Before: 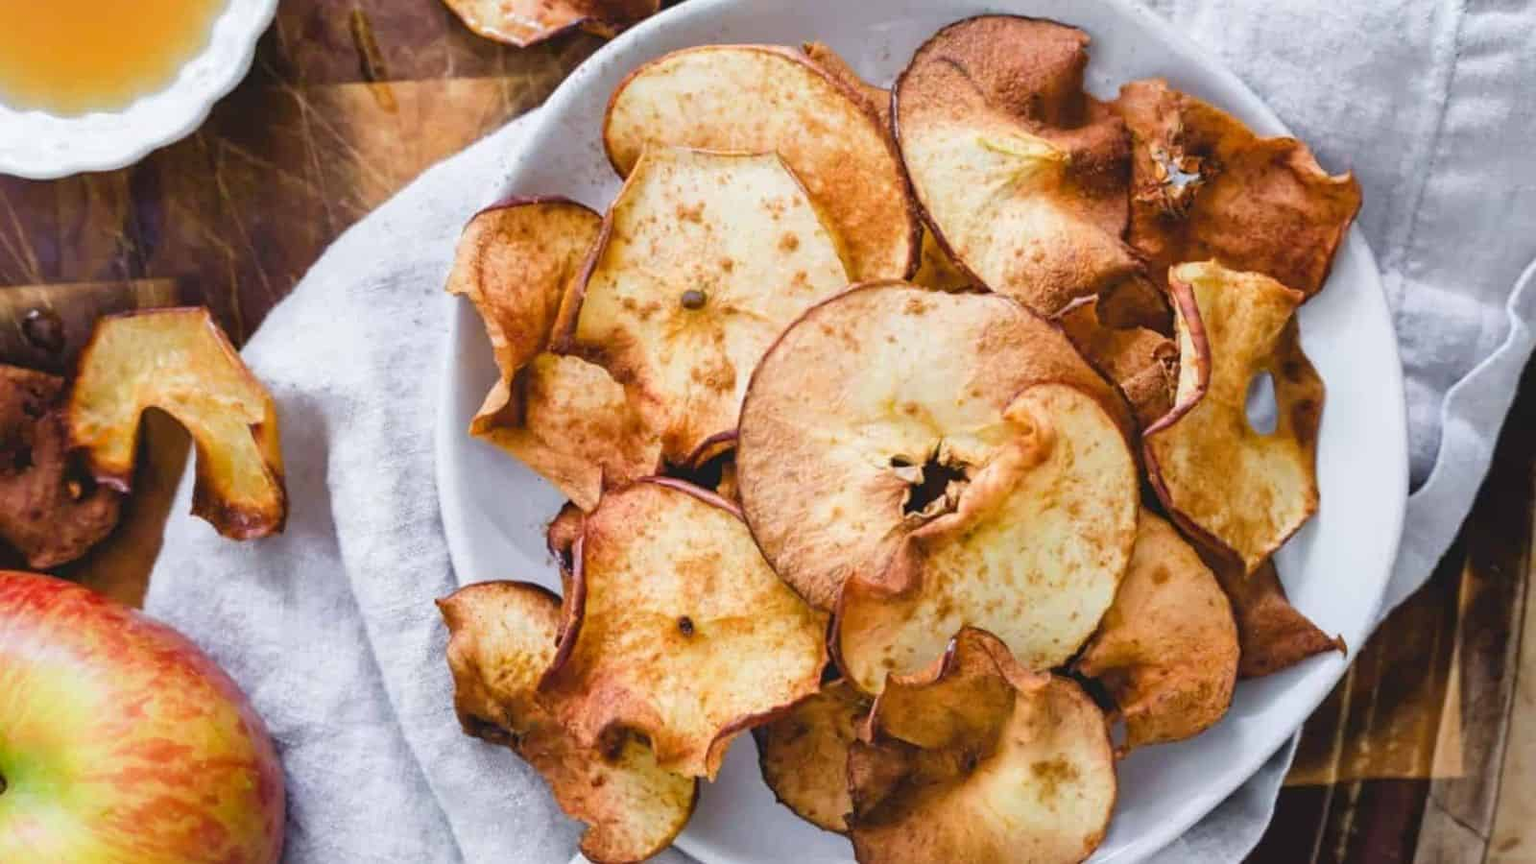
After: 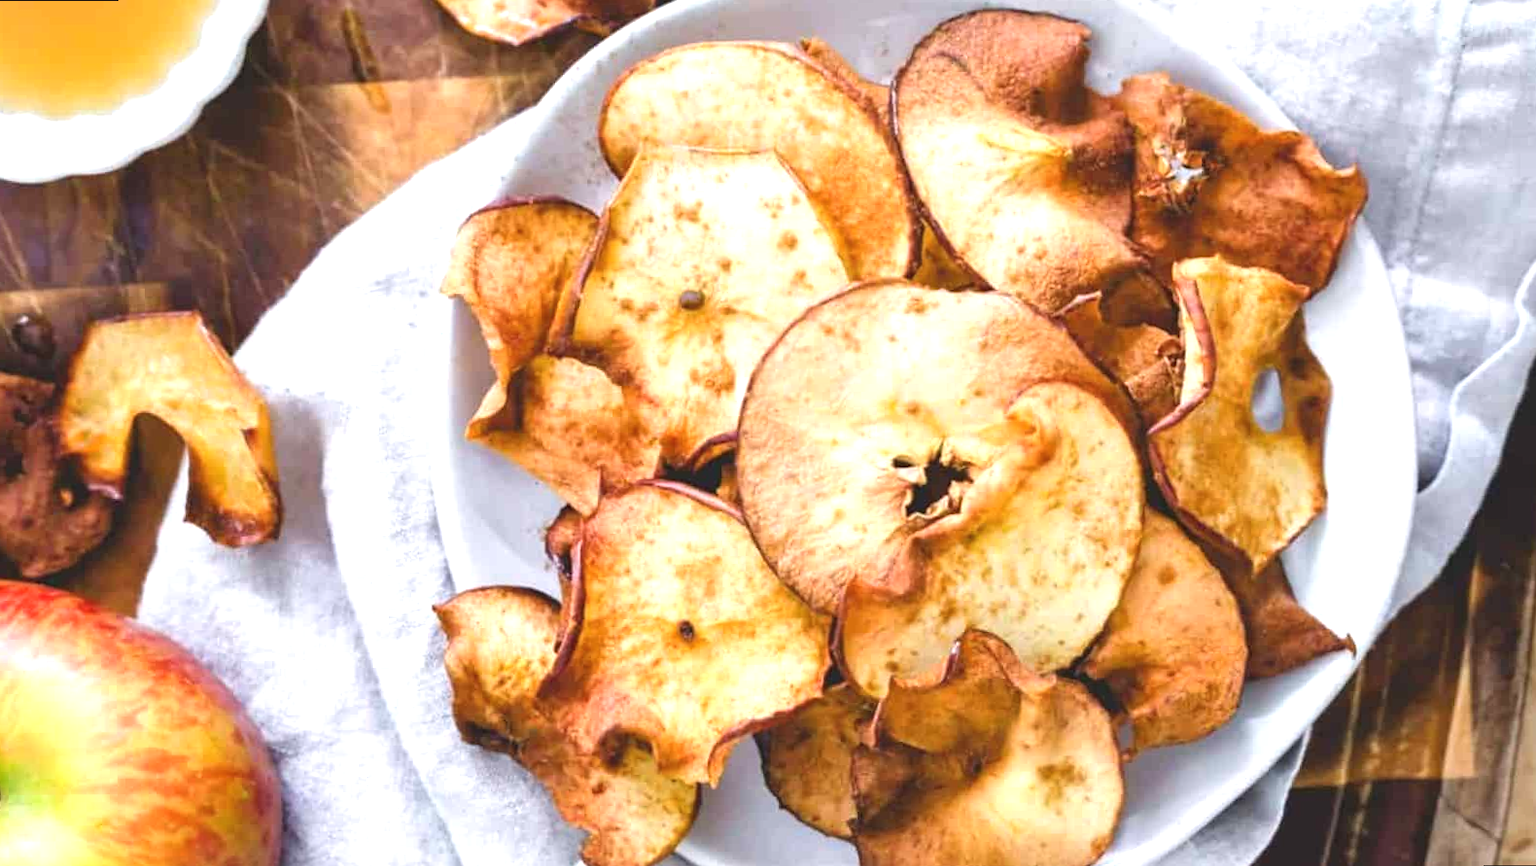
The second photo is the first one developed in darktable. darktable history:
rotate and perspective: rotation -0.45°, automatic cropping original format, crop left 0.008, crop right 0.992, crop top 0.012, crop bottom 0.988
exposure: black level correction -0.002, exposure 0.708 EV, compensate exposure bias true, compensate highlight preservation false
